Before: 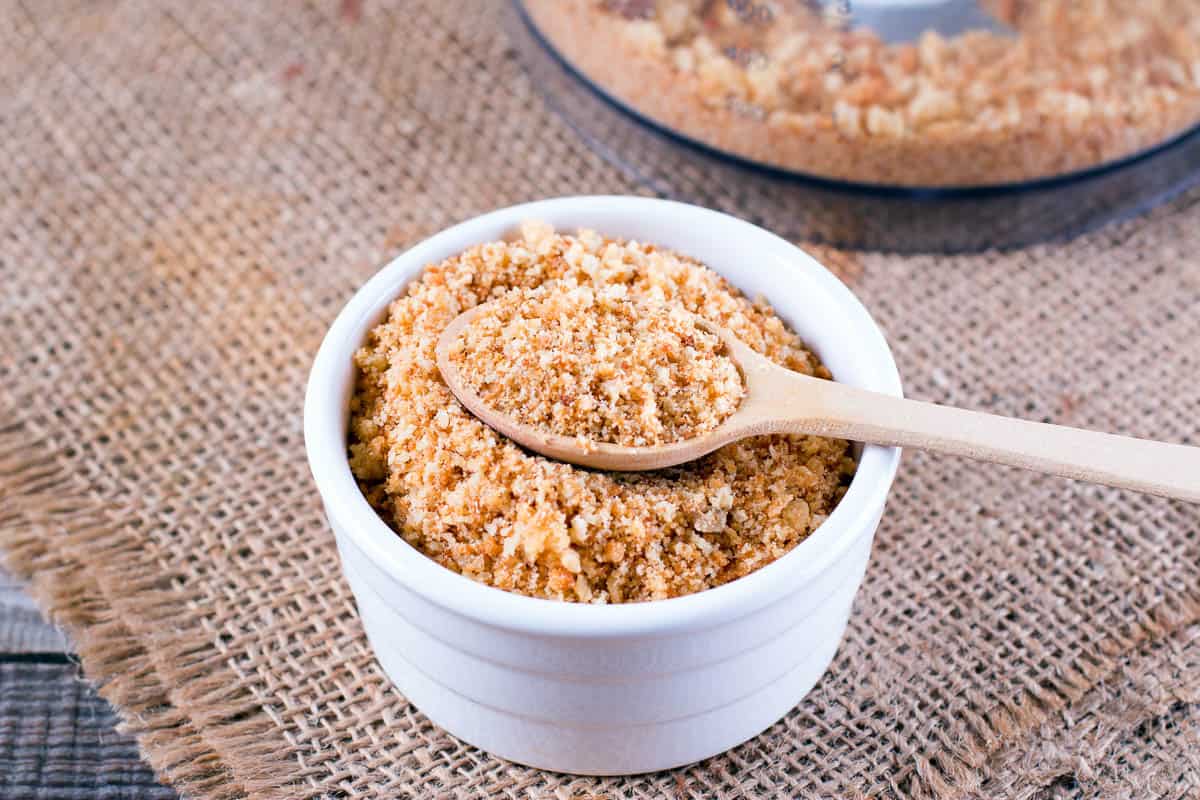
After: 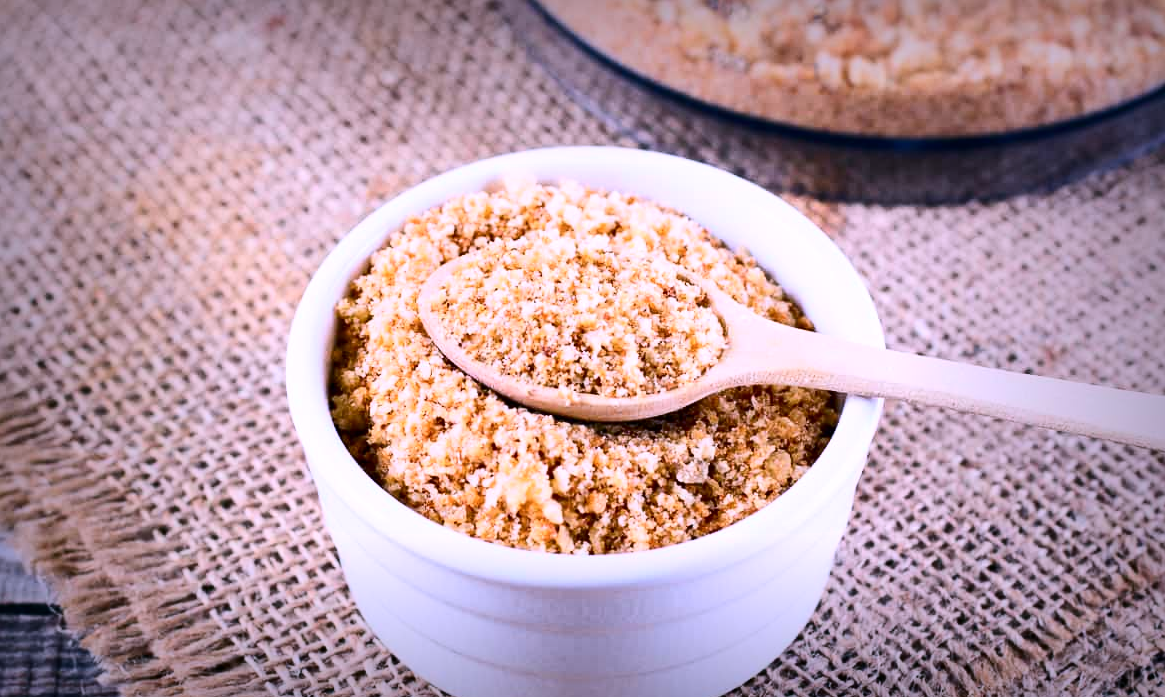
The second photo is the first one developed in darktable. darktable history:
white balance: red 1.042, blue 1.17
contrast brightness saturation: contrast 0.28
vignetting: fall-off start 53.2%, brightness -0.594, saturation 0, automatic ratio true, width/height ratio 1.313, shape 0.22, unbound false
crop: left 1.507%, top 6.147%, right 1.379%, bottom 6.637%
